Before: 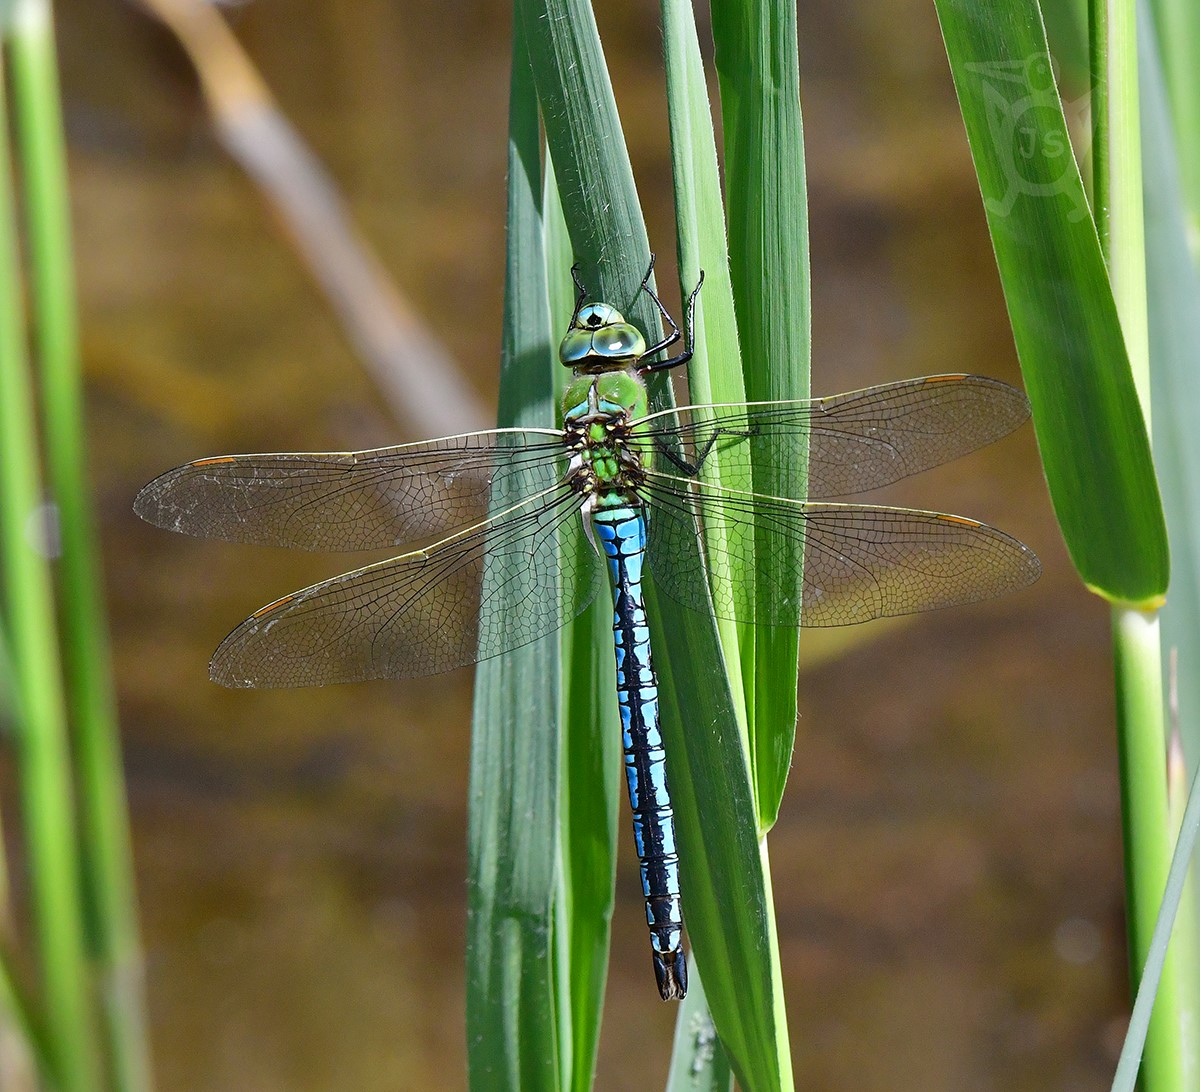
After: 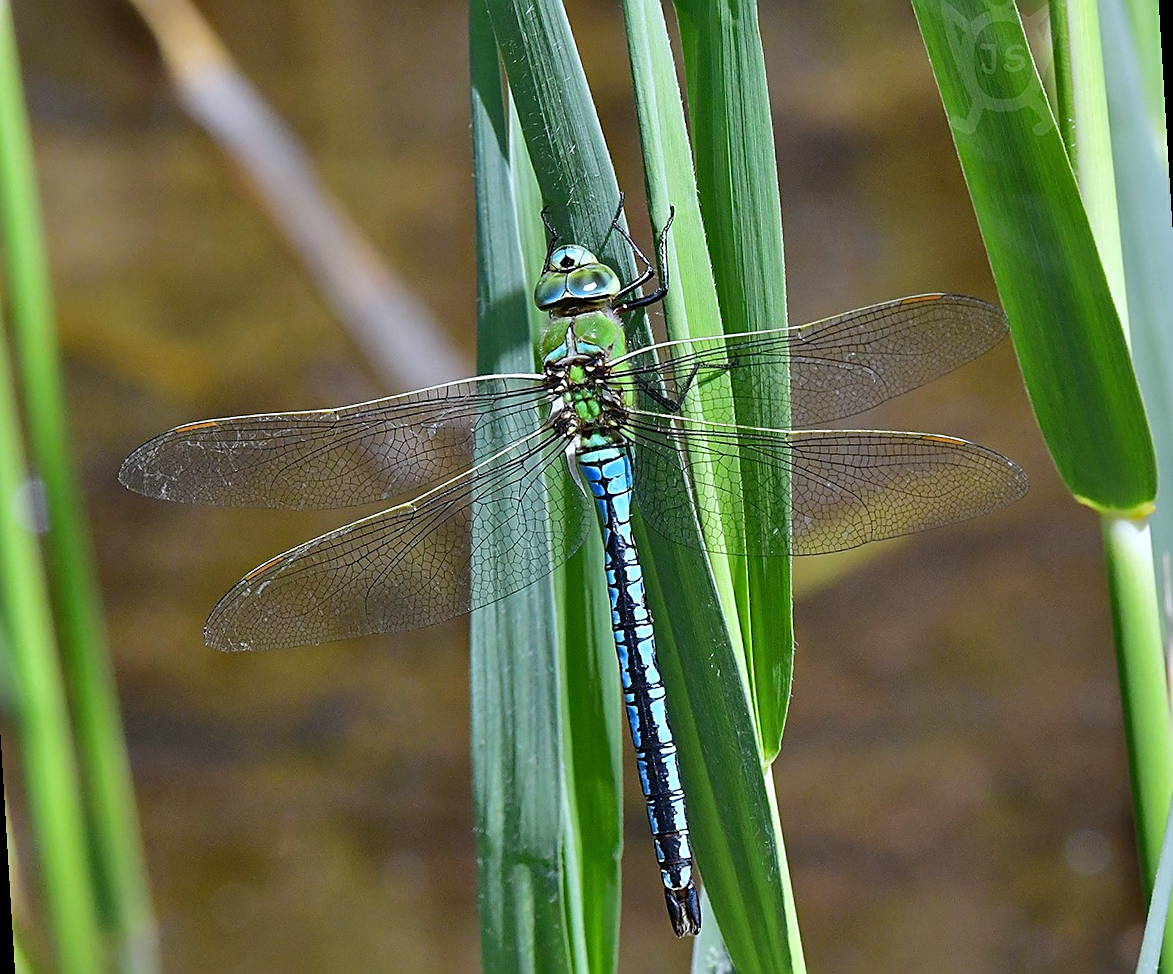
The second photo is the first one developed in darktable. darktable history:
rotate and perspective: rotation -3.52°, crop left 0.036, crop right 0.964, crop top 0.081, crop bottom 0.919
shadows and highlights: shadows 53, soften with gaussian
sharpen: on, module defaults
white balance: red 0.954, blue 1.079
